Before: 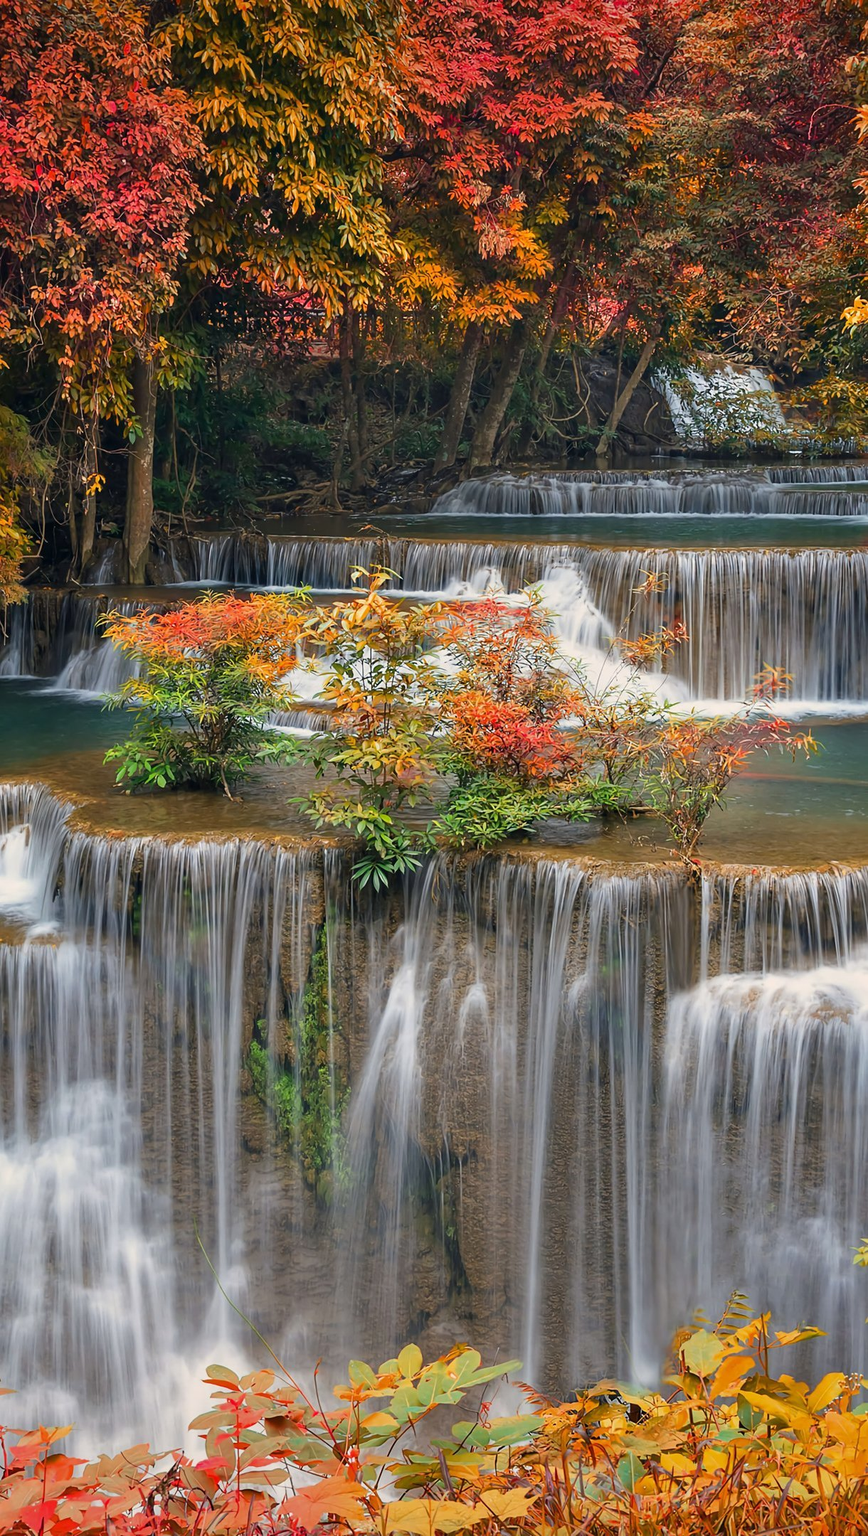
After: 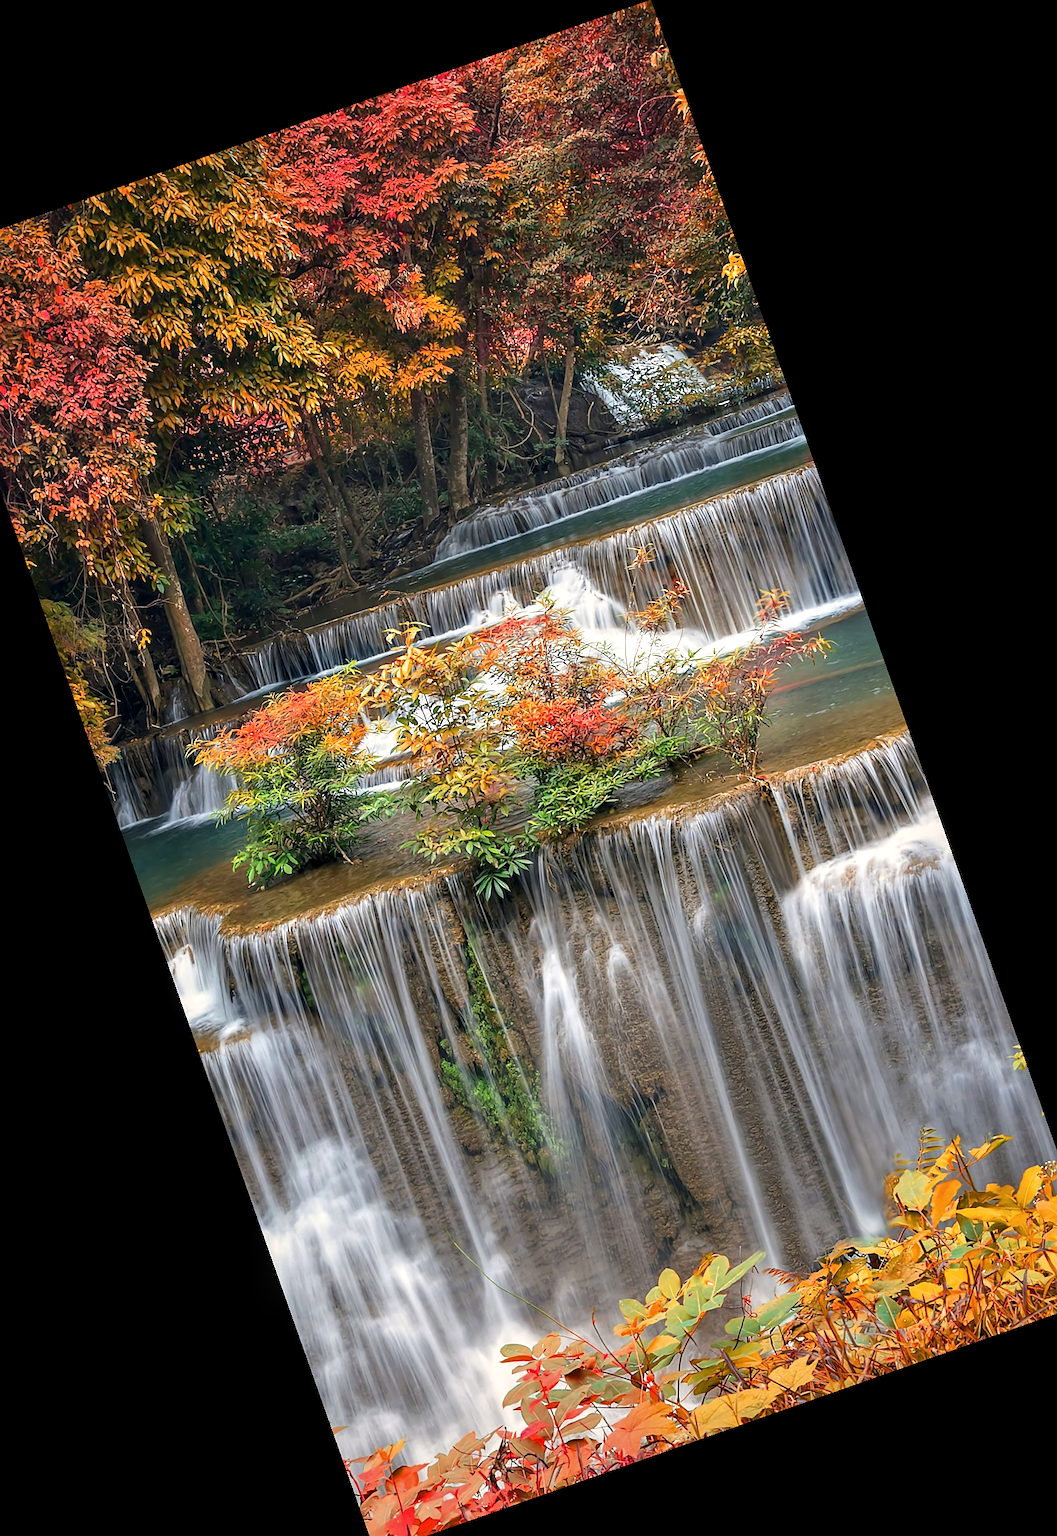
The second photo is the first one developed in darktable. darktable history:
exposure: exposure 0.2 EV, compensate highlight preservation false
crop and rotate: angle 19.43°, left 6.812%, right 4.125%, bottom 1.087%
local contrast: highlights 83%, shadows 81%
sharpen: radius 1.458, amount 0.398, threshold 1.271
